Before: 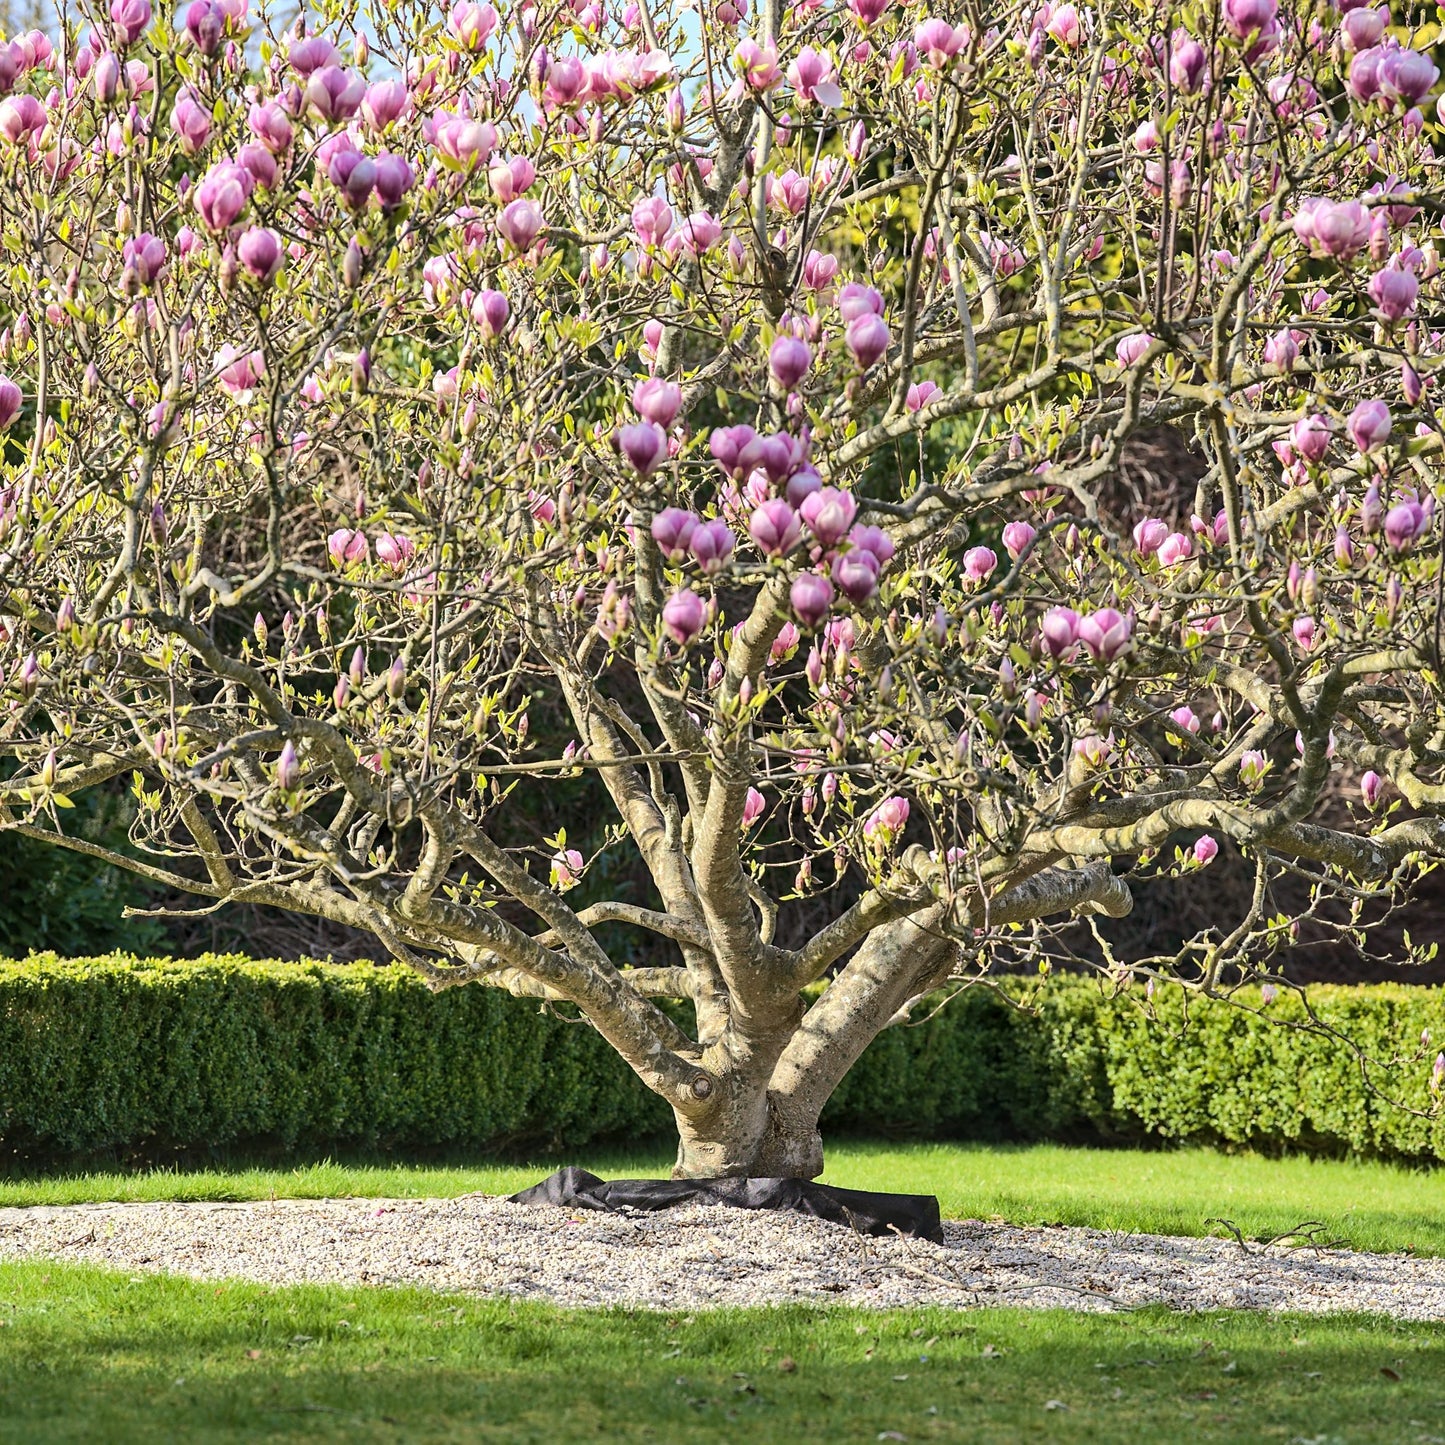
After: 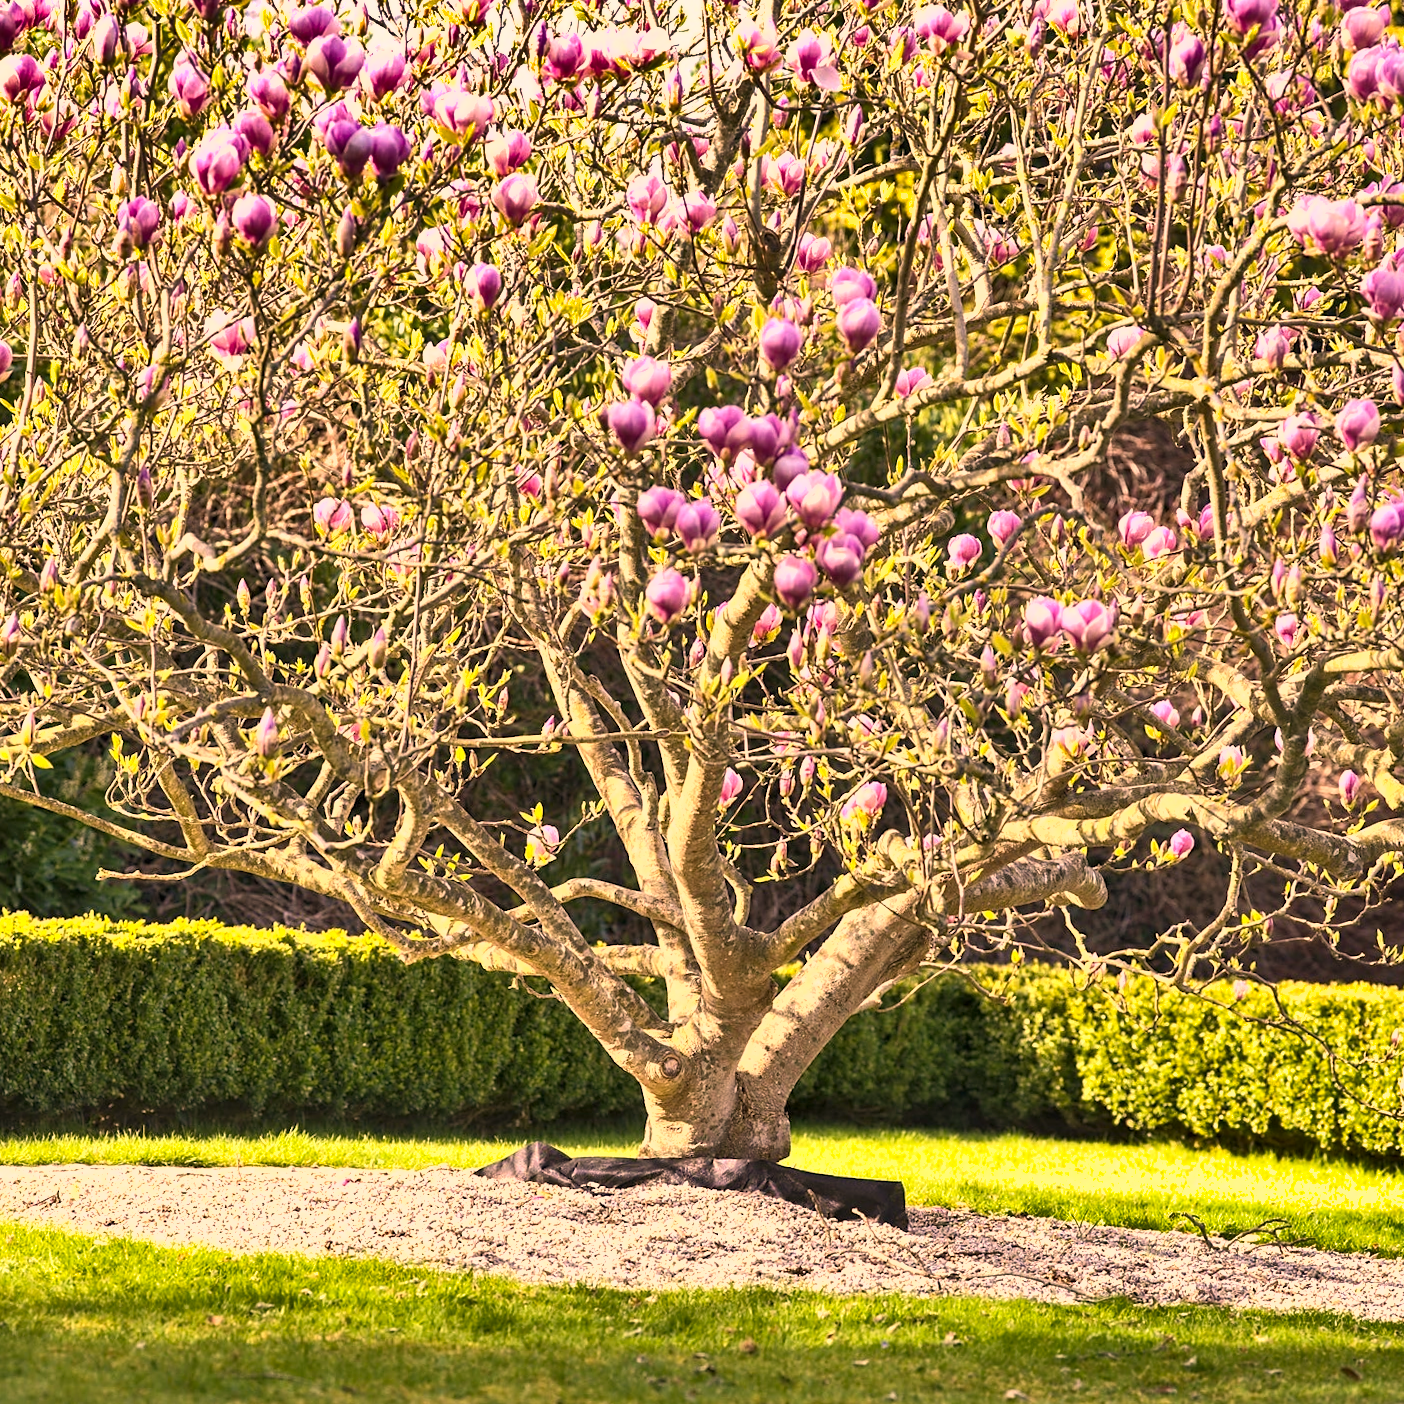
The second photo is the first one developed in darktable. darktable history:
crop and rotate: angle -1.69°
shadows and highlights: radius 108.52, shadows 40.68, highlights -72.88, low approximation 0.01, soften with gaussian
exposure: black level correction 0, exposure 0.7 EV, compensate exposure bias true, compensate highlight preservation false
color correction: highlights a* 21.88, highlights b* 22.25
